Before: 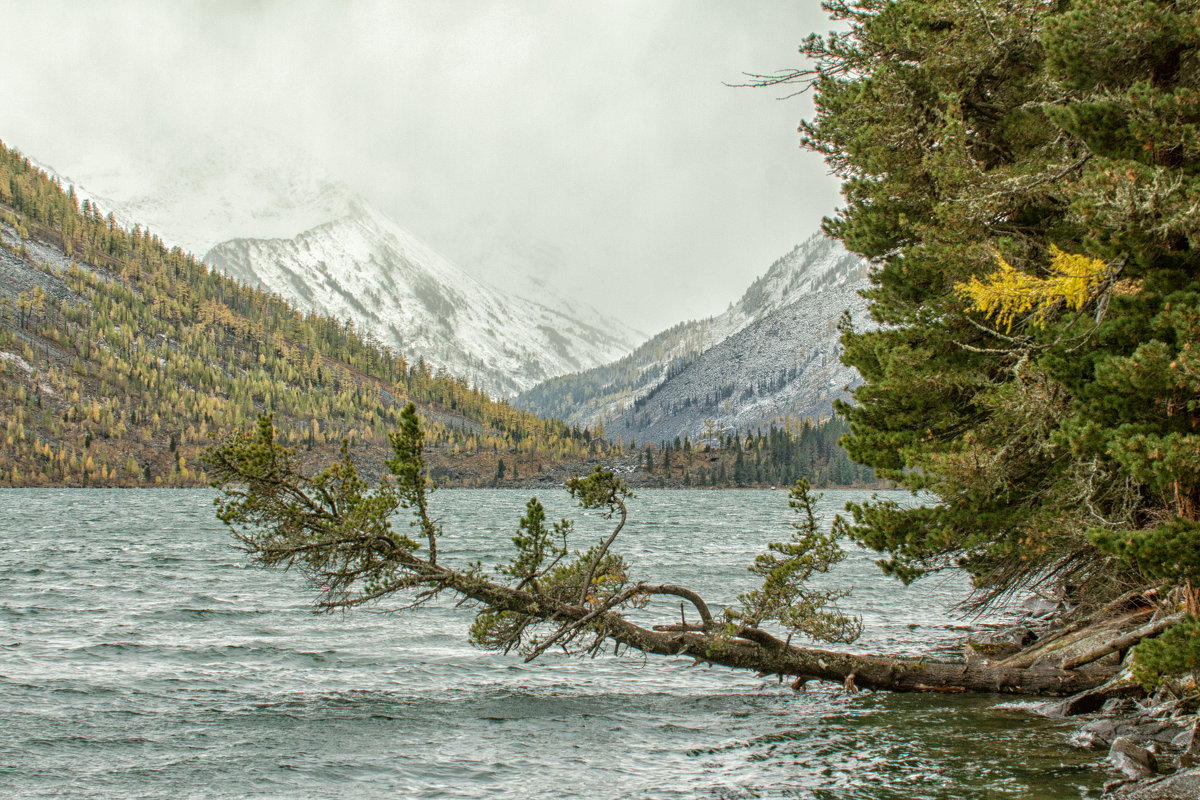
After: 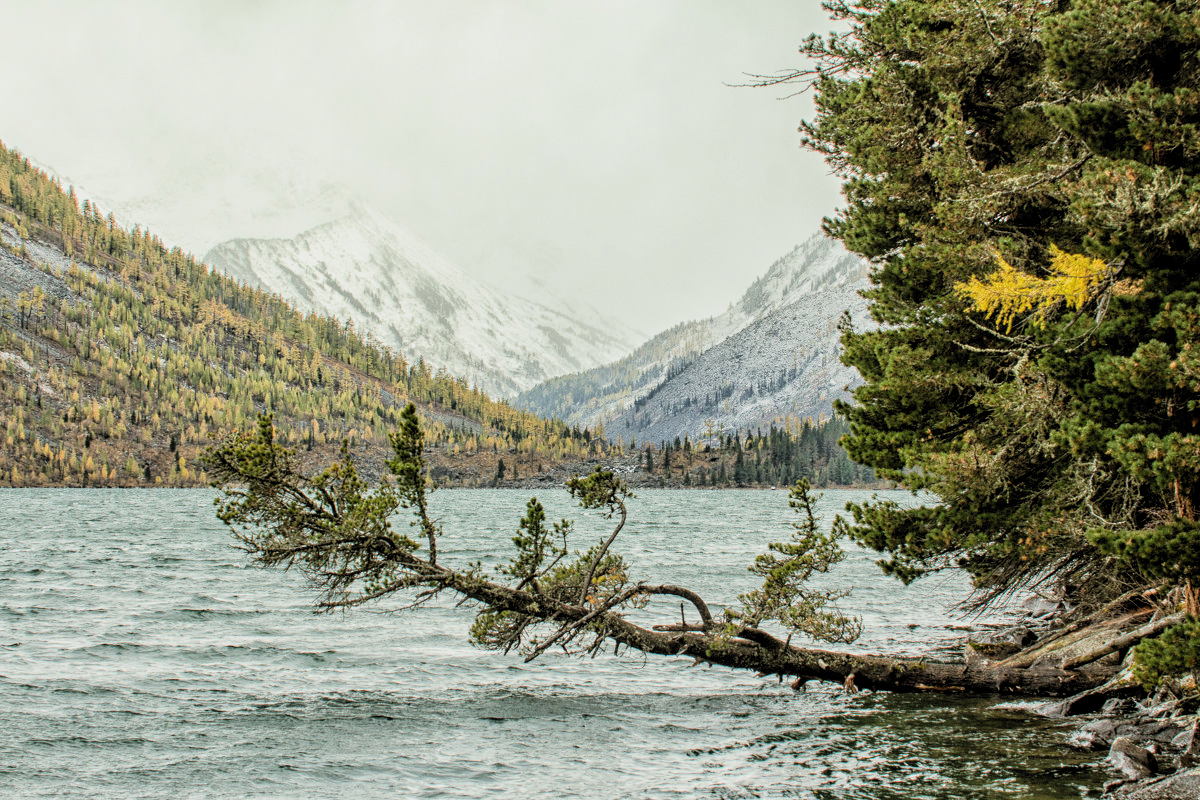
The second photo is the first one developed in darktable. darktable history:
exposure: exposure 0.295 EV, compensate exposure bias true, compensate highlight preservation false
tone equalizer: smoothing diameter 2.2%, edges refinement/feathering 20.84, mask exposure compensation -1.57 EV, filter diffusion 5
filmic rgb: black relative exposure -5.05 EV, white relative exposure 3.99 EV, hardness 2.88, contrast 1.299, highlights saturation mix -9.54%, color science v6 (2022)
